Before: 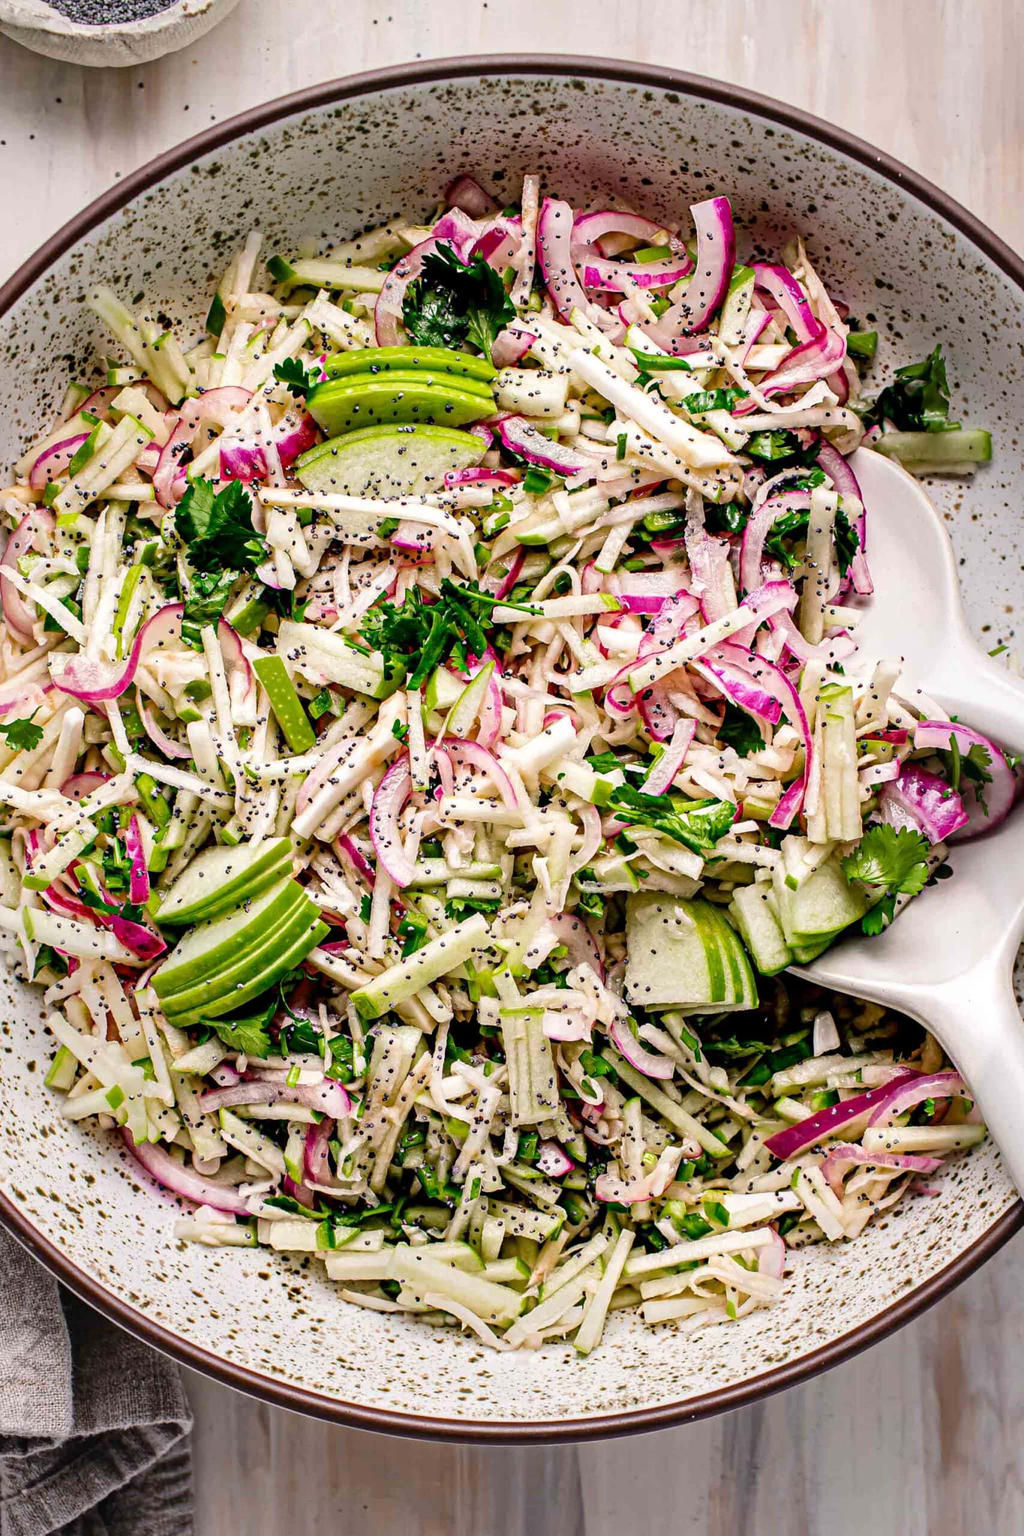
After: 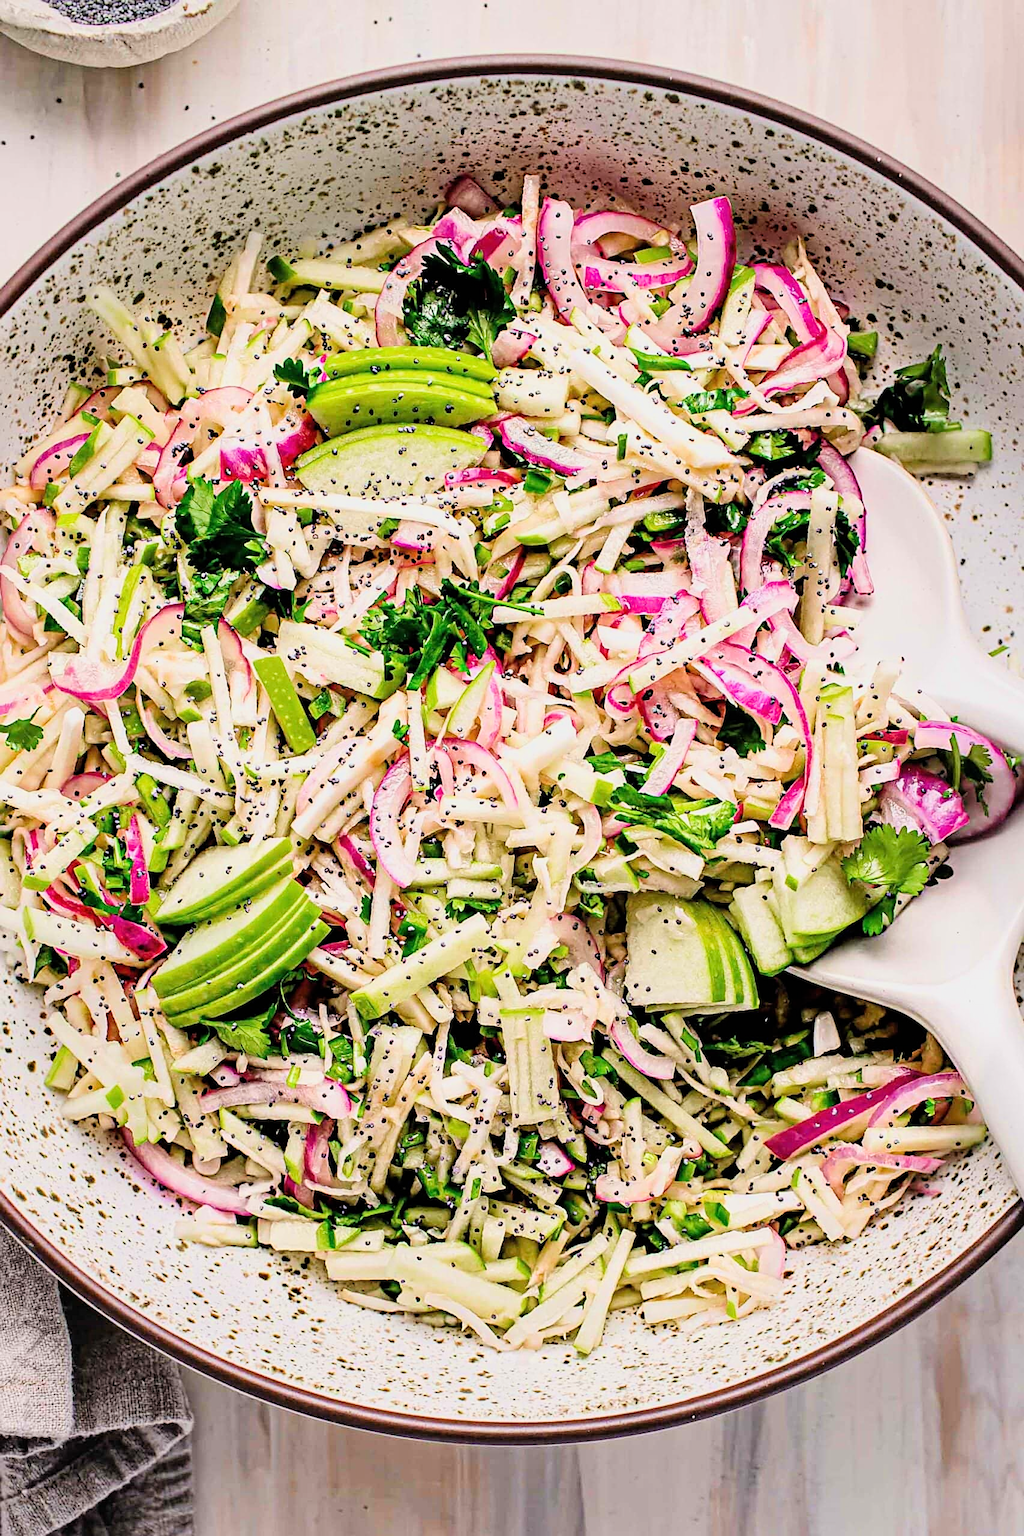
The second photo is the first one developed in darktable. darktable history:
exposure: black level correction -0.001, exposure 0.905 EV, compensate highlight preservation false
filmic rgb: black relative exposure -7.65 EV, white relative exposure 4.56 EV, hardness 3.61, color science v6 (2022)
sharpen: on, module defaults
